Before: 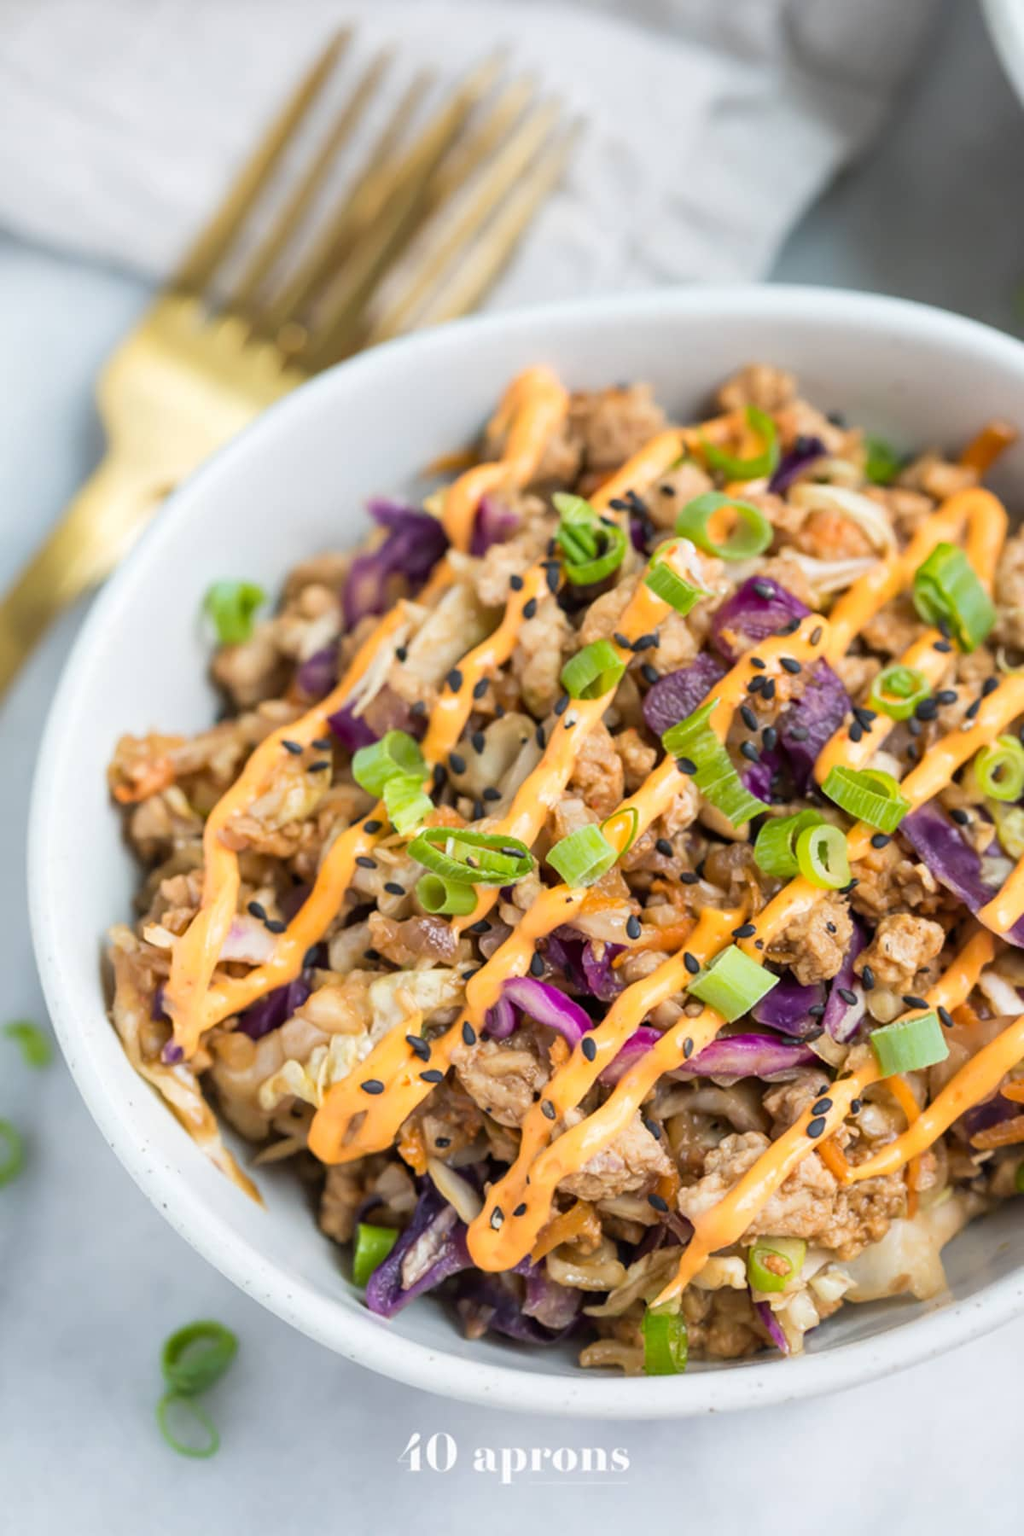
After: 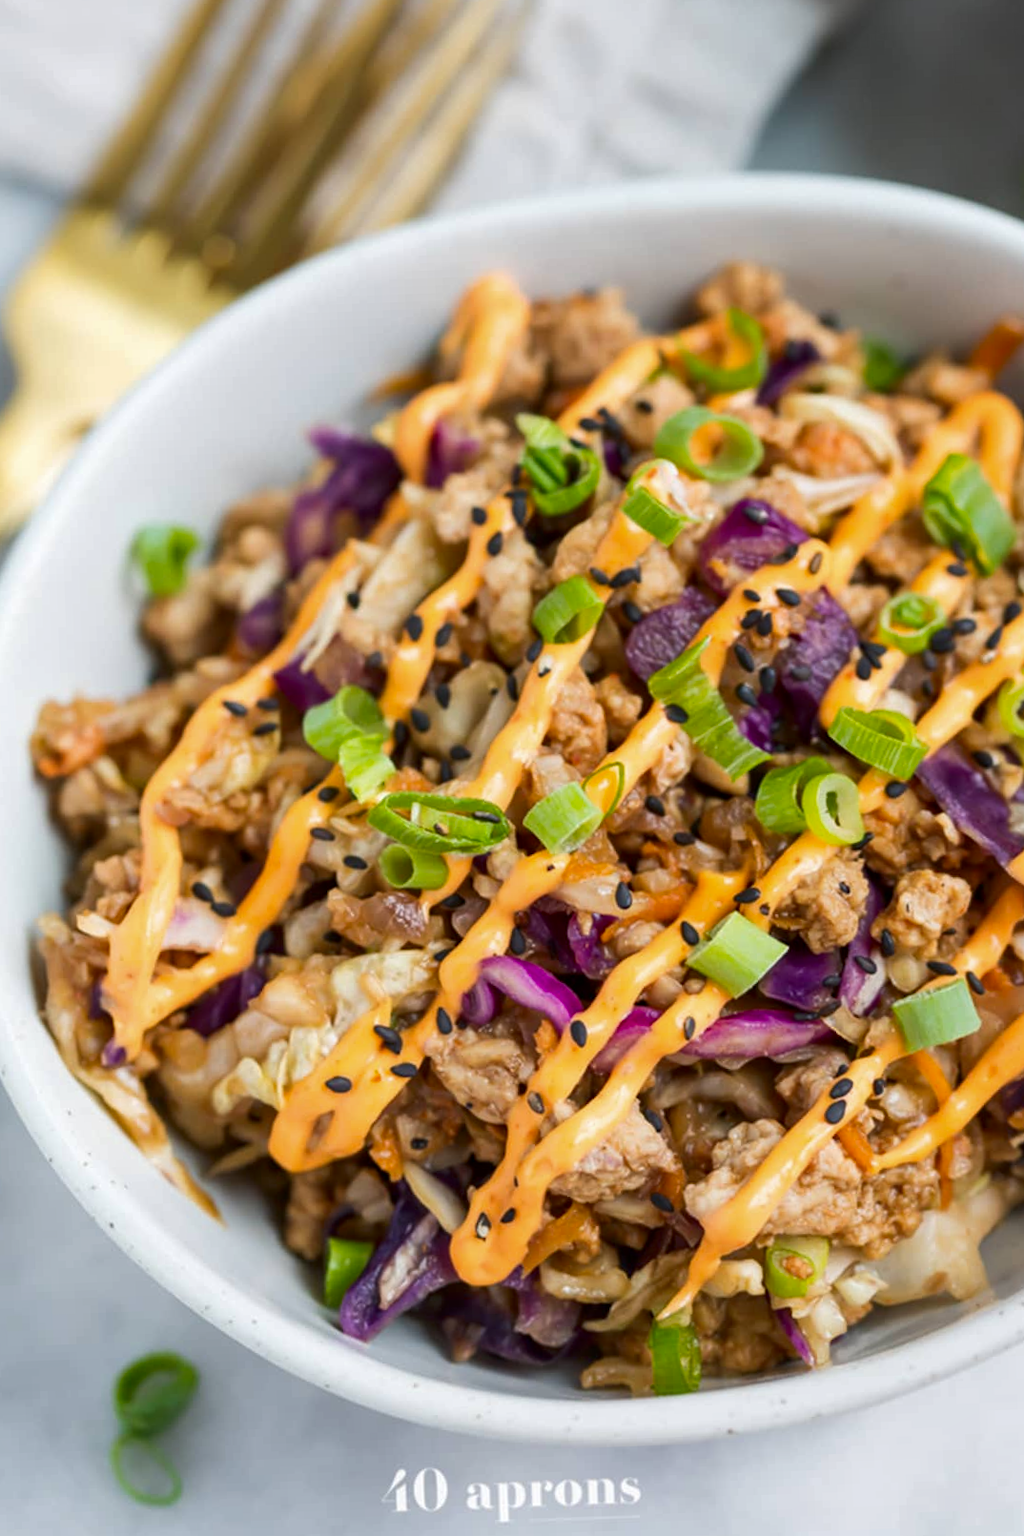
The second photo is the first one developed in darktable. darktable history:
shadows and highlights: shadows 25.95, highlights -23.11
contrast brightness saturation: contrast 0.065, brightness -0.132, saturation 0.051
crop and rotate: angle 2.06°, left 5.706%, top 5.698%
